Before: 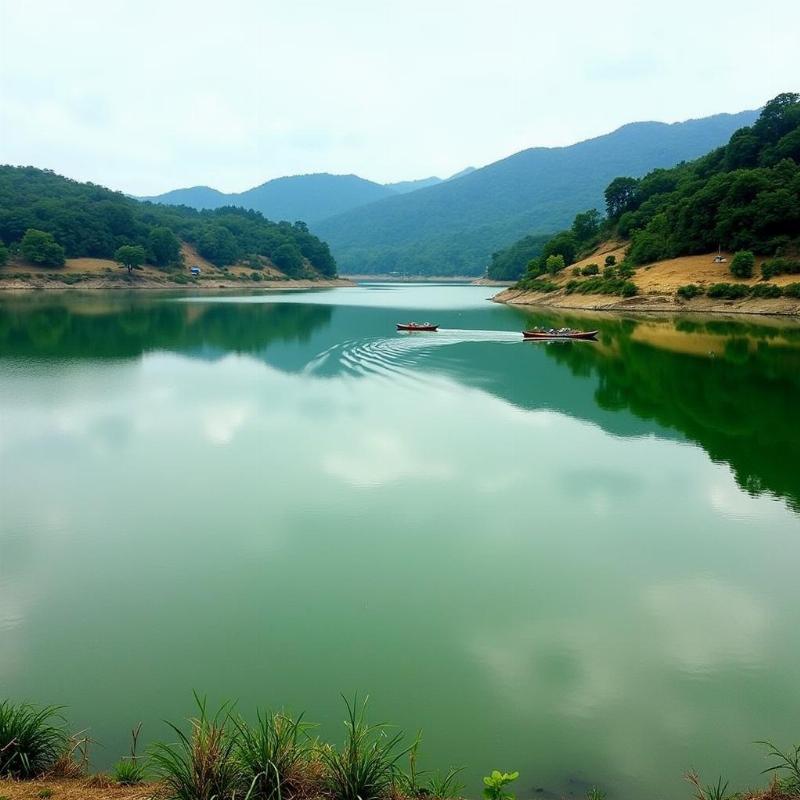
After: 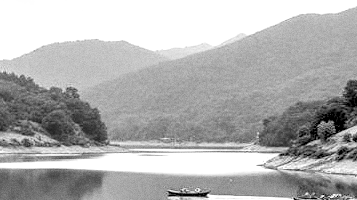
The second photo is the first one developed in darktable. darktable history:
local contrast: highlights 79%, shadows 56%, detail 175%, midtone range 0.428
monochrome: on, module defaults
rgb levels: preserve colors sum RGB, levels [[0.038, 0.433, 0.934], [0, 0.5, 1], [0, 0.5, 1]]
base curve: curves: ch0 [(0, 0) (0.557, 0.834) (1, 1)]
crop: left 28.64%, top 16.832%, right 26.637%, bottom 58.055%
color balance: lift [1.004, 1.002, 1.002, 0.998], gamma [1, 1.007, 1.002, 0.993], gain [1, 0.977, 1.013, 1.023], contrast -3.64%
grain: coarseness 0.09 ISO
